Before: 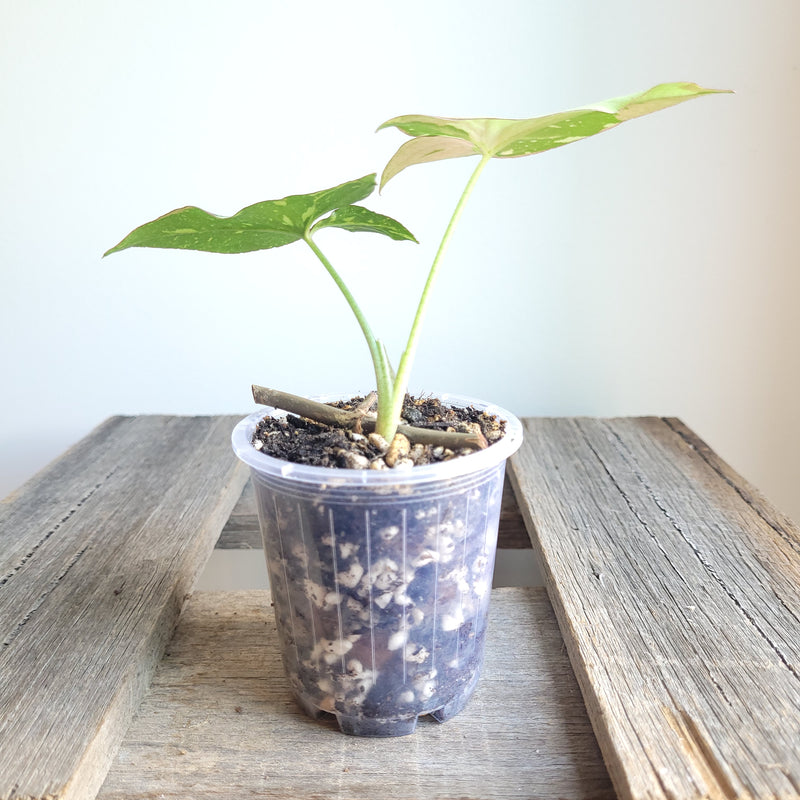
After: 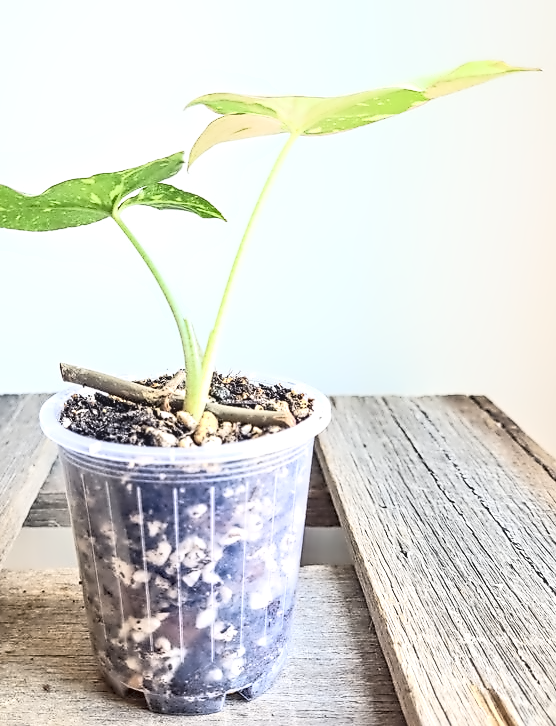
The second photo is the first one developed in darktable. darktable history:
crop and rotate: left 24.034%, top 2.838%, right 6.406%, bottom 6.299%
white balance: emerald 1
shadows and highlights: shadows 0, highlights 40
sharpen: amount 0.2
local contrast: detail 115%
contrast brightness saturation: contrast 0.2, brightness 0.16, saturation 0.22
contrast equalizer: octaves 7, y [[0.5, 0.542, 0.583, 0.625, 0.667, 0.708], [0.5 ×6], [0.5 ×6], [0, 0.033, 0.067, 0.1, 0.133, 0.167], [0, 0.05, 0.1, 0.15, 0.2, 0.25]]
